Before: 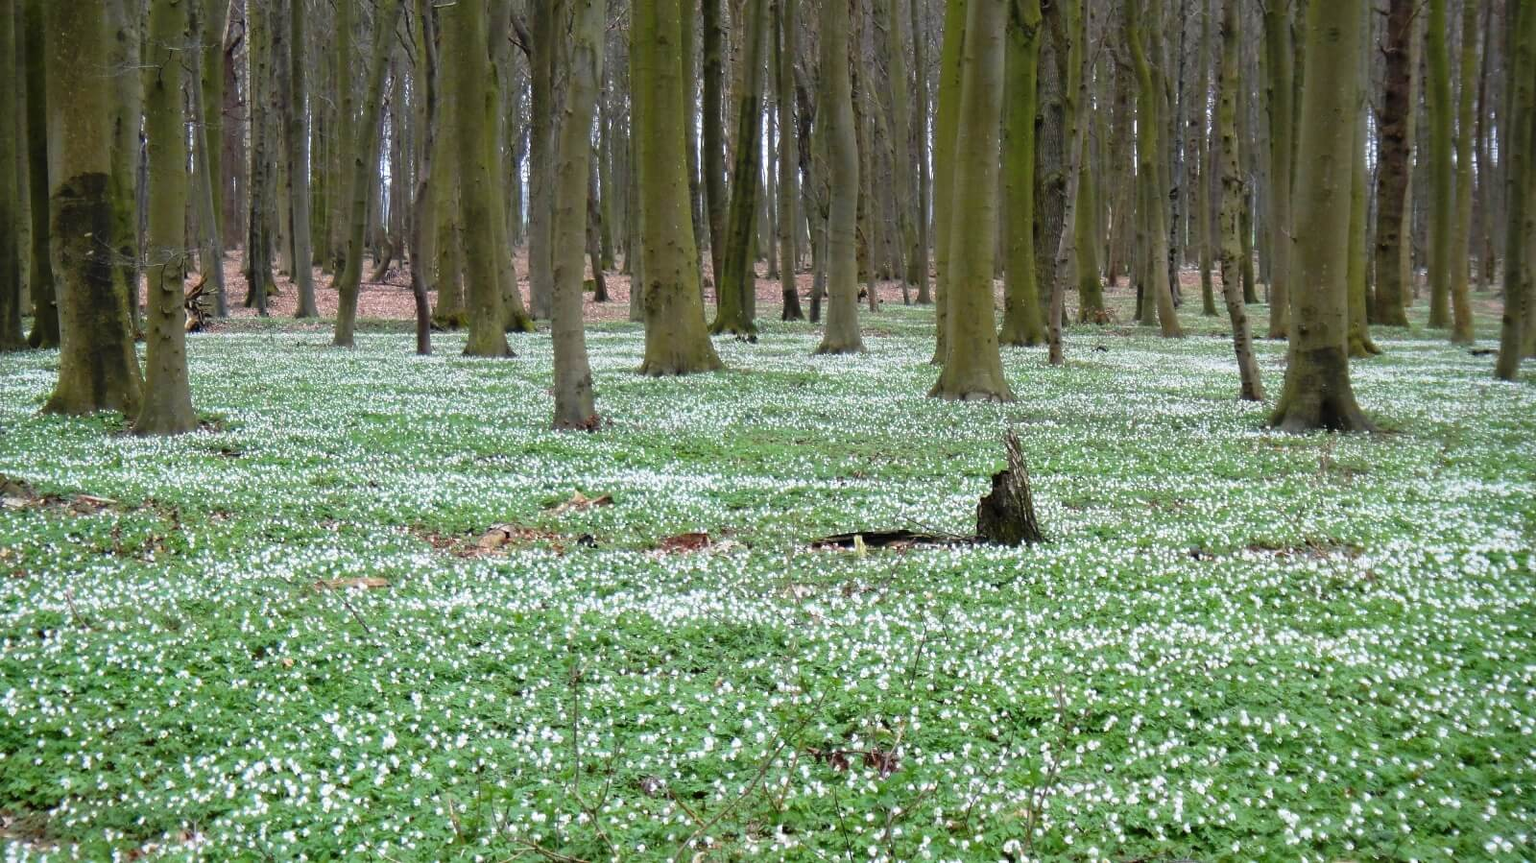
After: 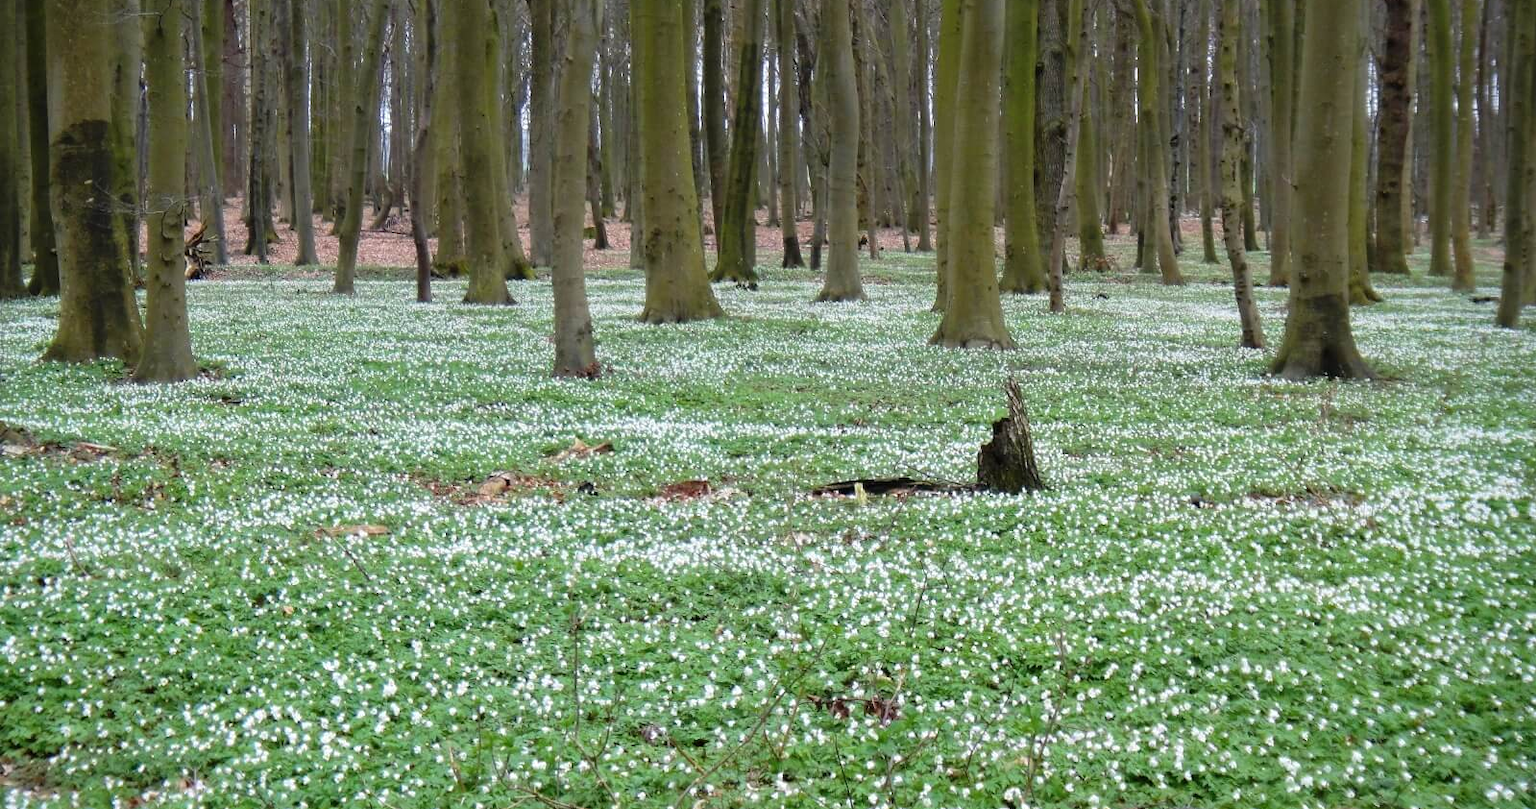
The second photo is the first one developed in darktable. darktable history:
crop and rotate: top 6.216%
tone equalizer: edges refinement/feathering 500, mask exposure compensation -1.57 EV, preserve details no
shadows and highlights: shadows 10.13, white point adjustment 0.951, highlights -39.59
